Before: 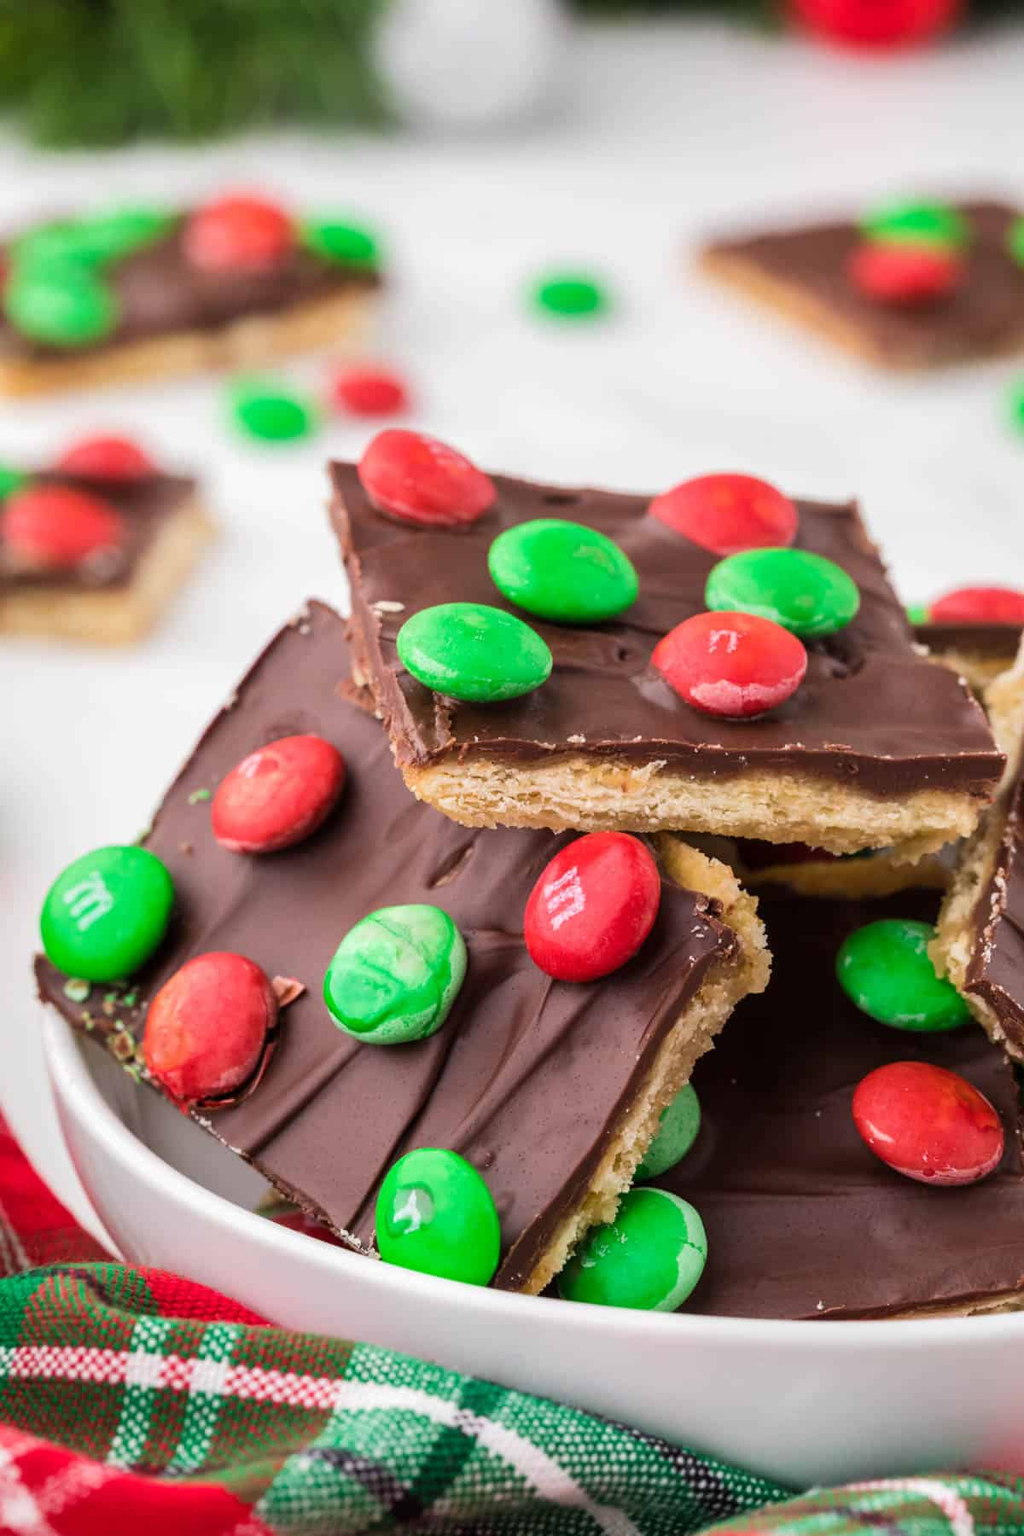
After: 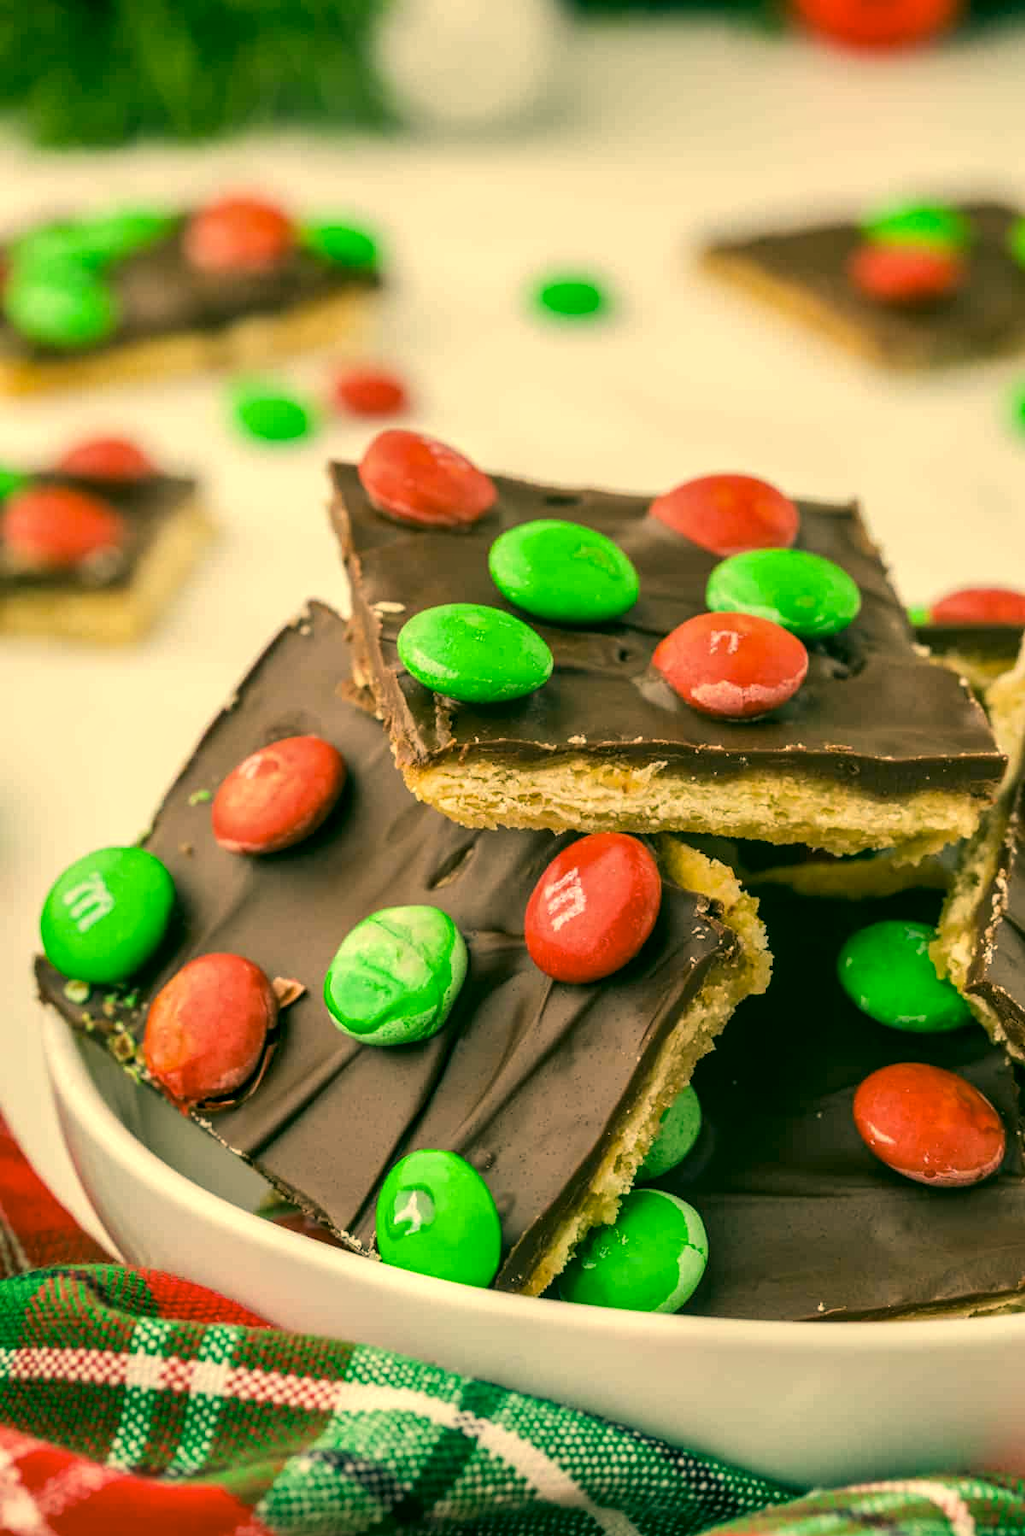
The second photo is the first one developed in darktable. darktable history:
color correction: highlights a* 5.64, highlights b* 33.79, shadows a* -26.52, shadows b* 3.79
crop: bottom 0.059%
local contrast: on, module defaults
